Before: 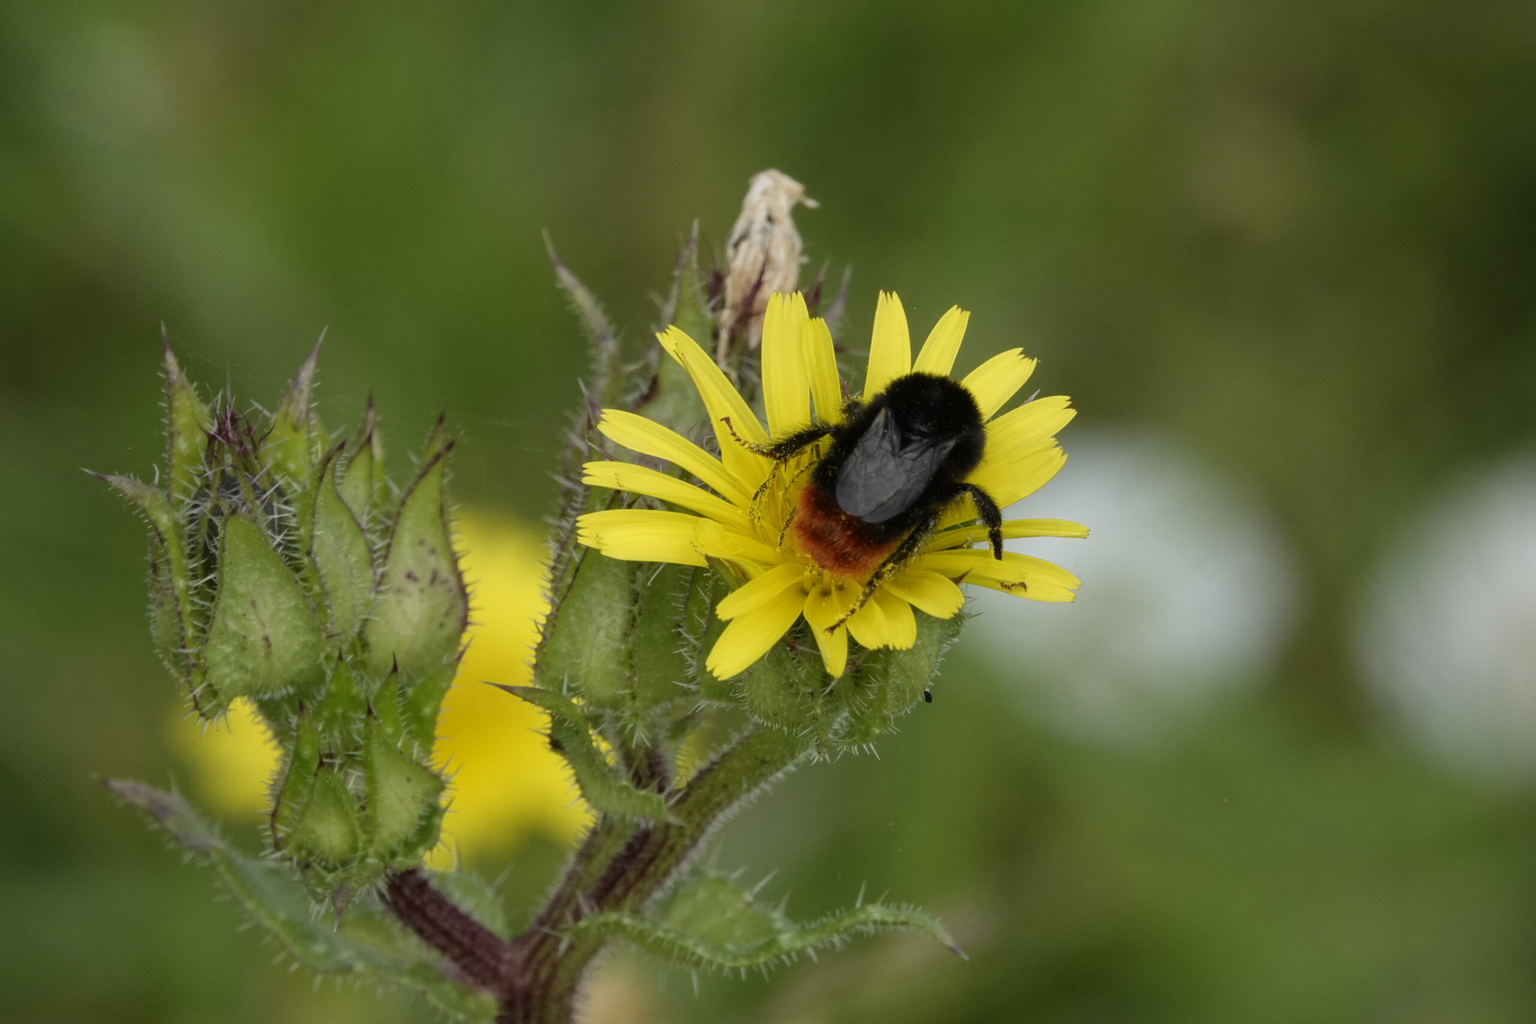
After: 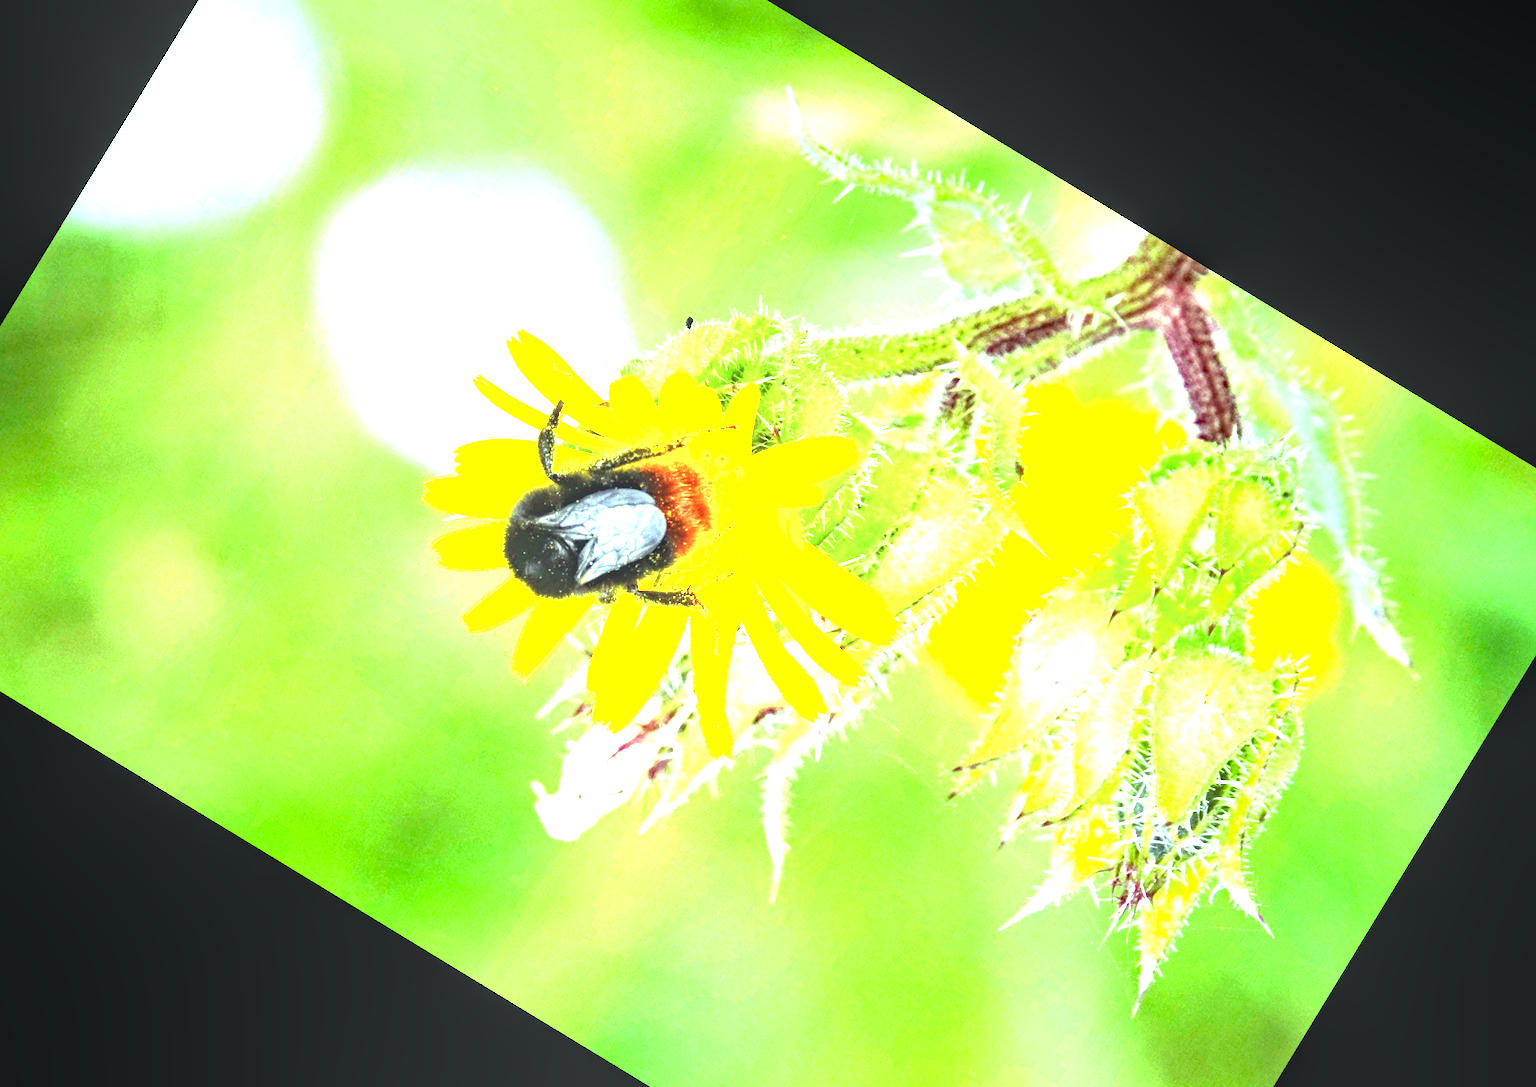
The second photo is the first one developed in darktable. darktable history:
crop and rotate: angle 148.68°, left 9.111%, top 15.603%, right 4.588%, bottom 17.041%
local contrast: detail 130%
exposure: black level correction 0, exposure 4 EV, compensate exposure bias true, compensate highlight preservation false
color balance: mode lift, gamma, gain (sRGB), lift [0.997, 0.979, 1.021, 1.011], gamma [1, 1.084, 0.916, 0.998], gain [1, 0.87, 1.13, 1.101], contrast 4.55%, contrast fulcrum 38.24%, output saturation 104.09%
haze removal: compatibility mode true, adaptive false
